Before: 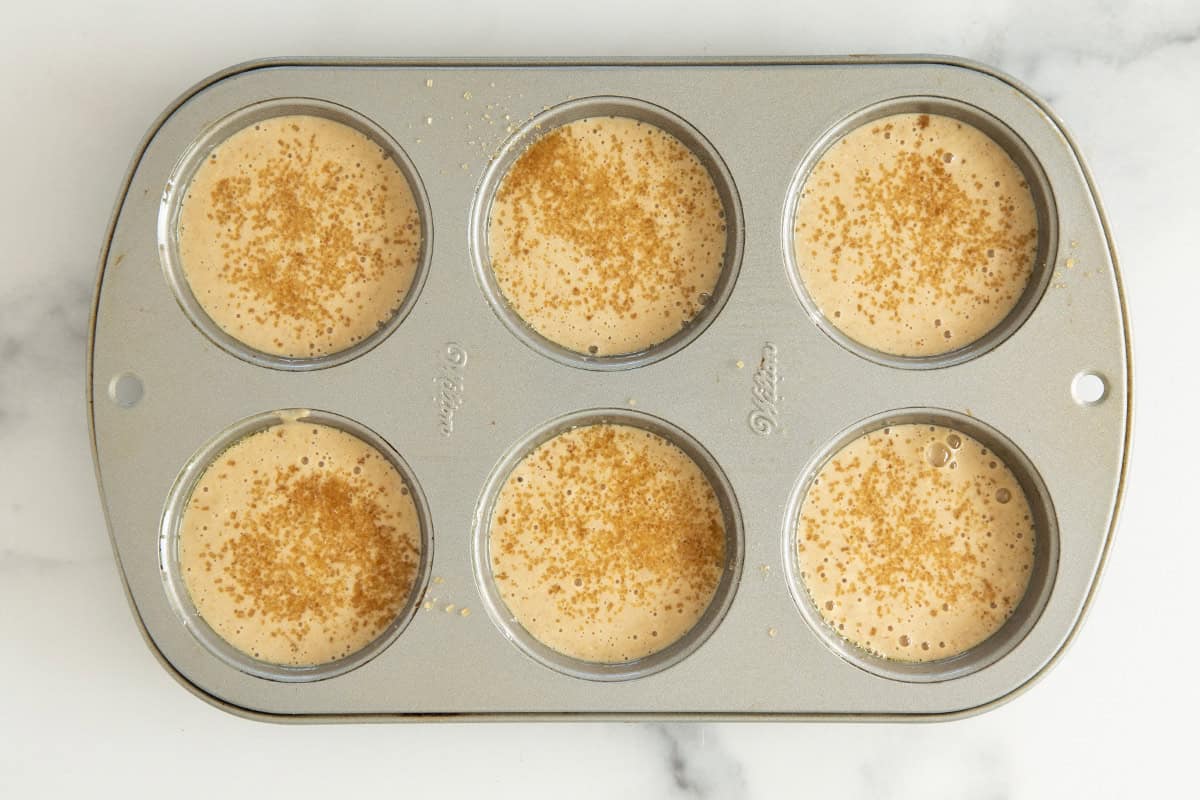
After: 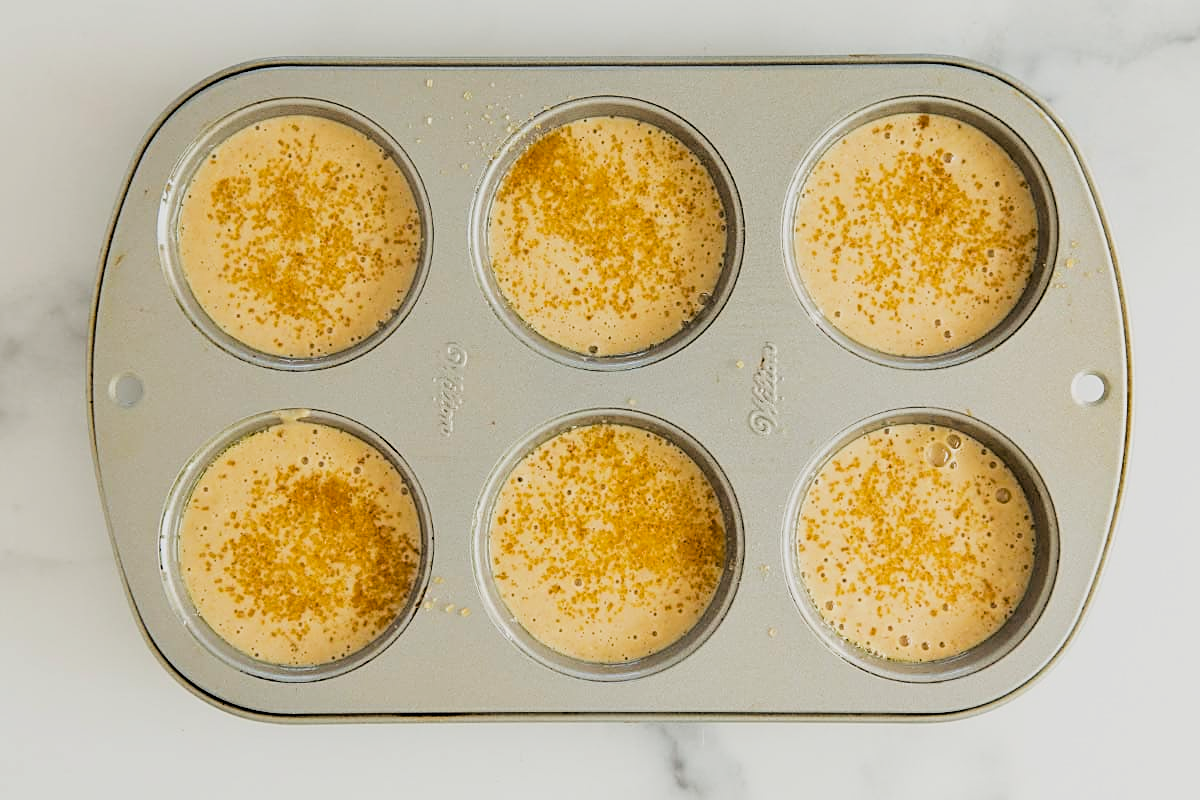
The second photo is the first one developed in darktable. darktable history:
filmic rgb: black relative exposure -5 EV, hardness 2.88, contrast 1.2, highlights saturation mix -30%
sharpen: on, module defaults
color balance rgb: perceptual saturation grading › global saturation 20%, global vibrance 20%
